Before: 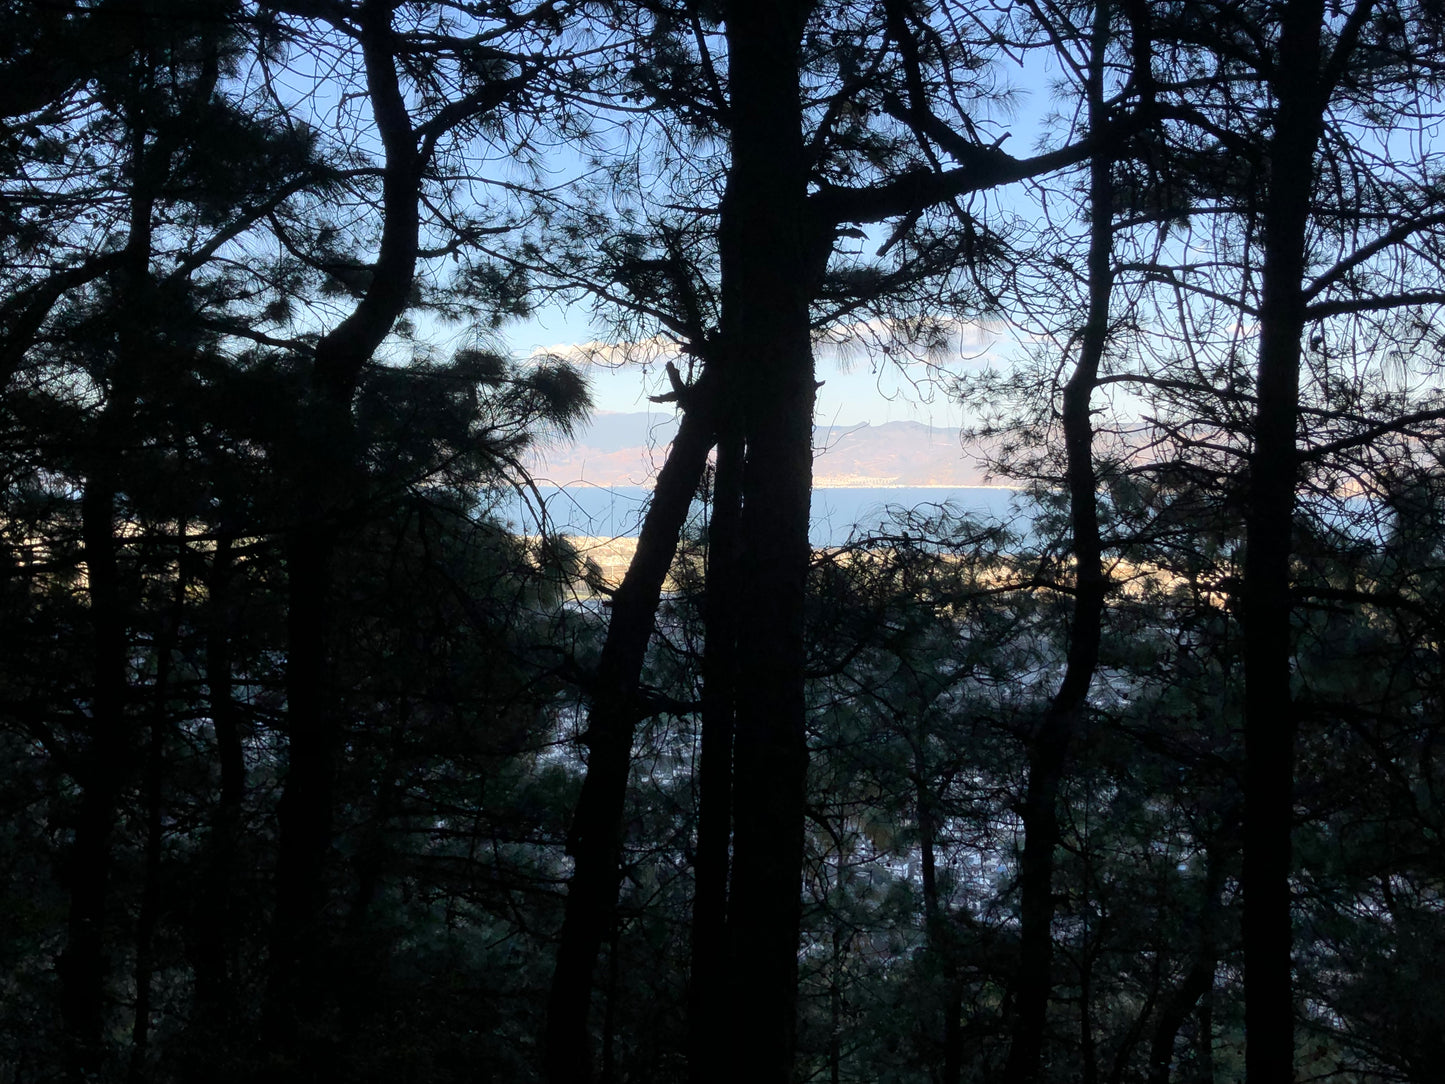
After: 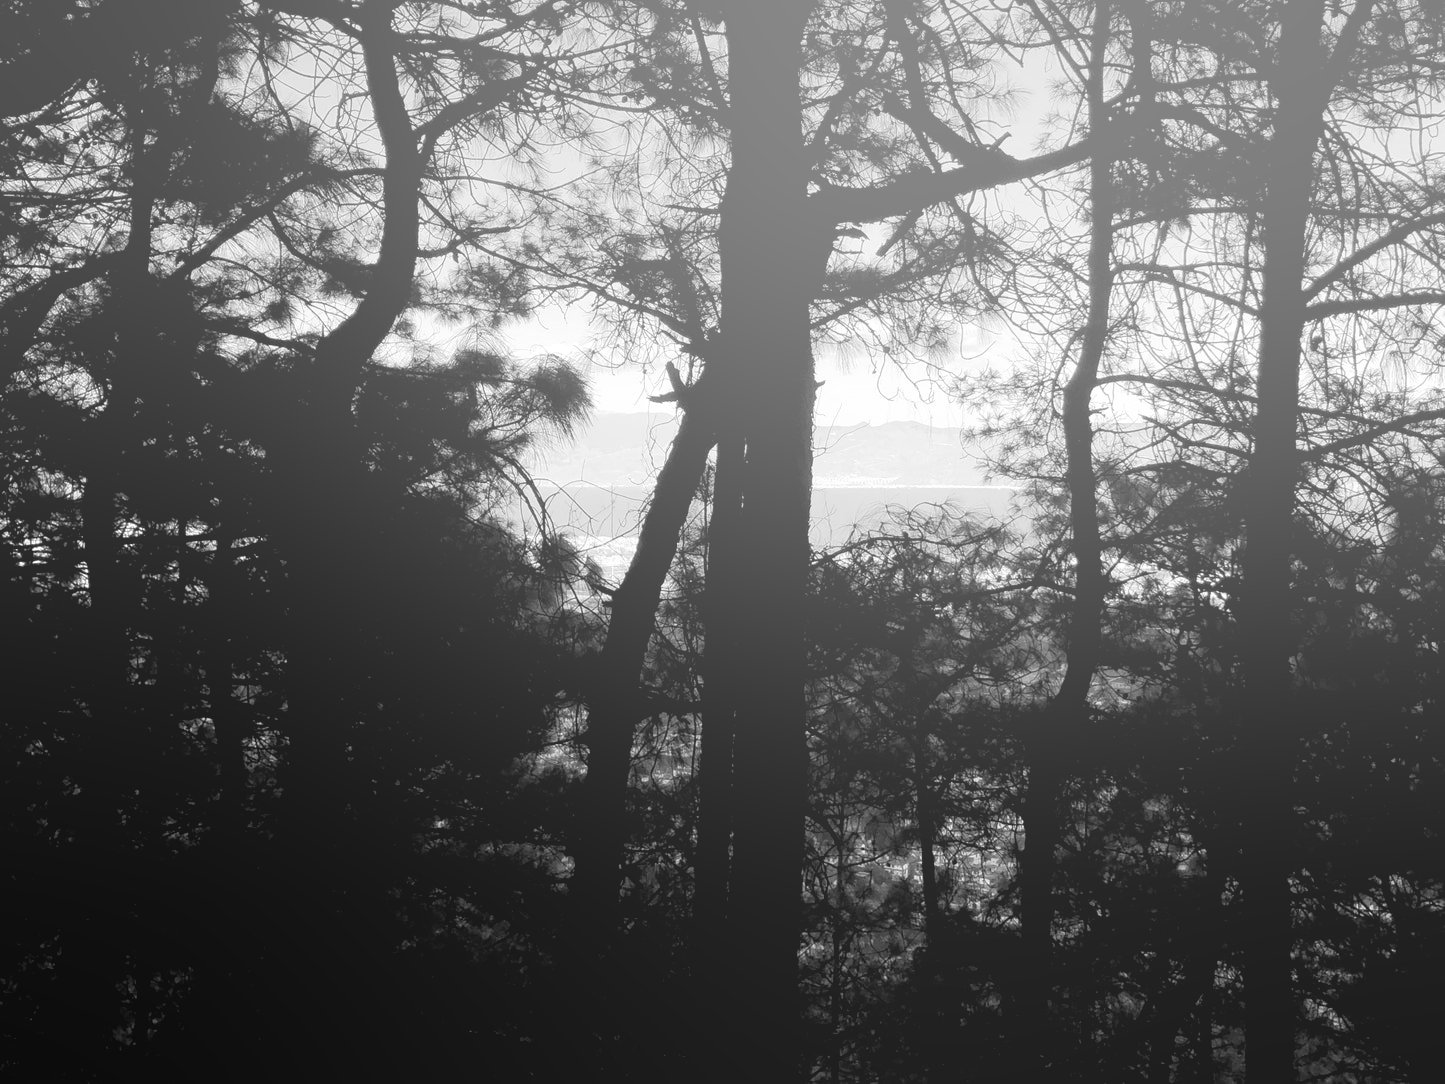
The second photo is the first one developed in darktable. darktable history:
exposure: black level correction 0.007, exposure 0.159 EV, compensate highlight preservation false
bloom: size 70%, threshold 25%, strength 70%
monochrome: a -3.63, b -0.465
velvia: on, module defaults
